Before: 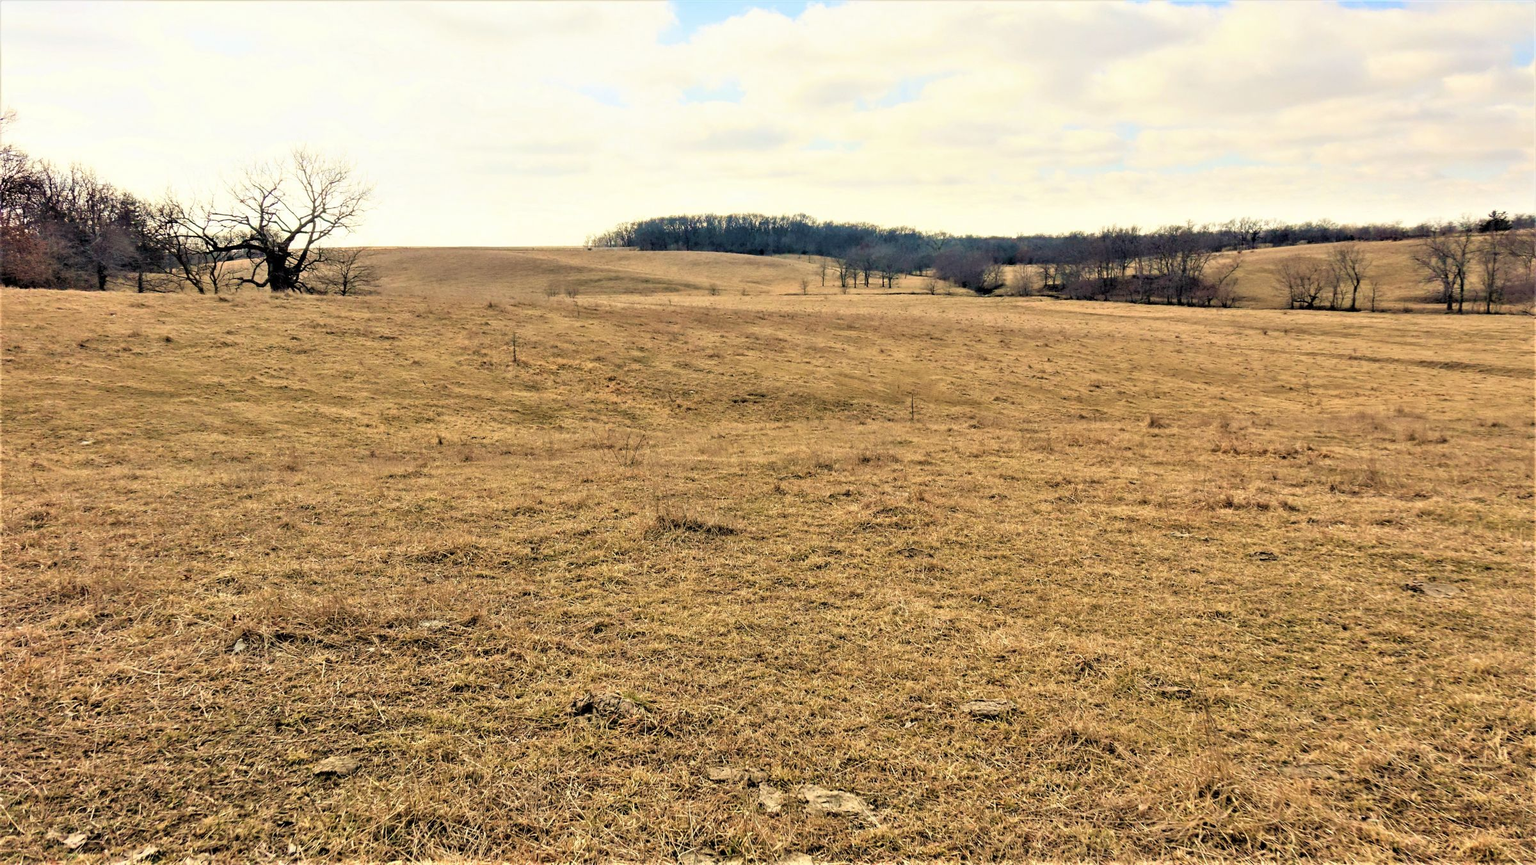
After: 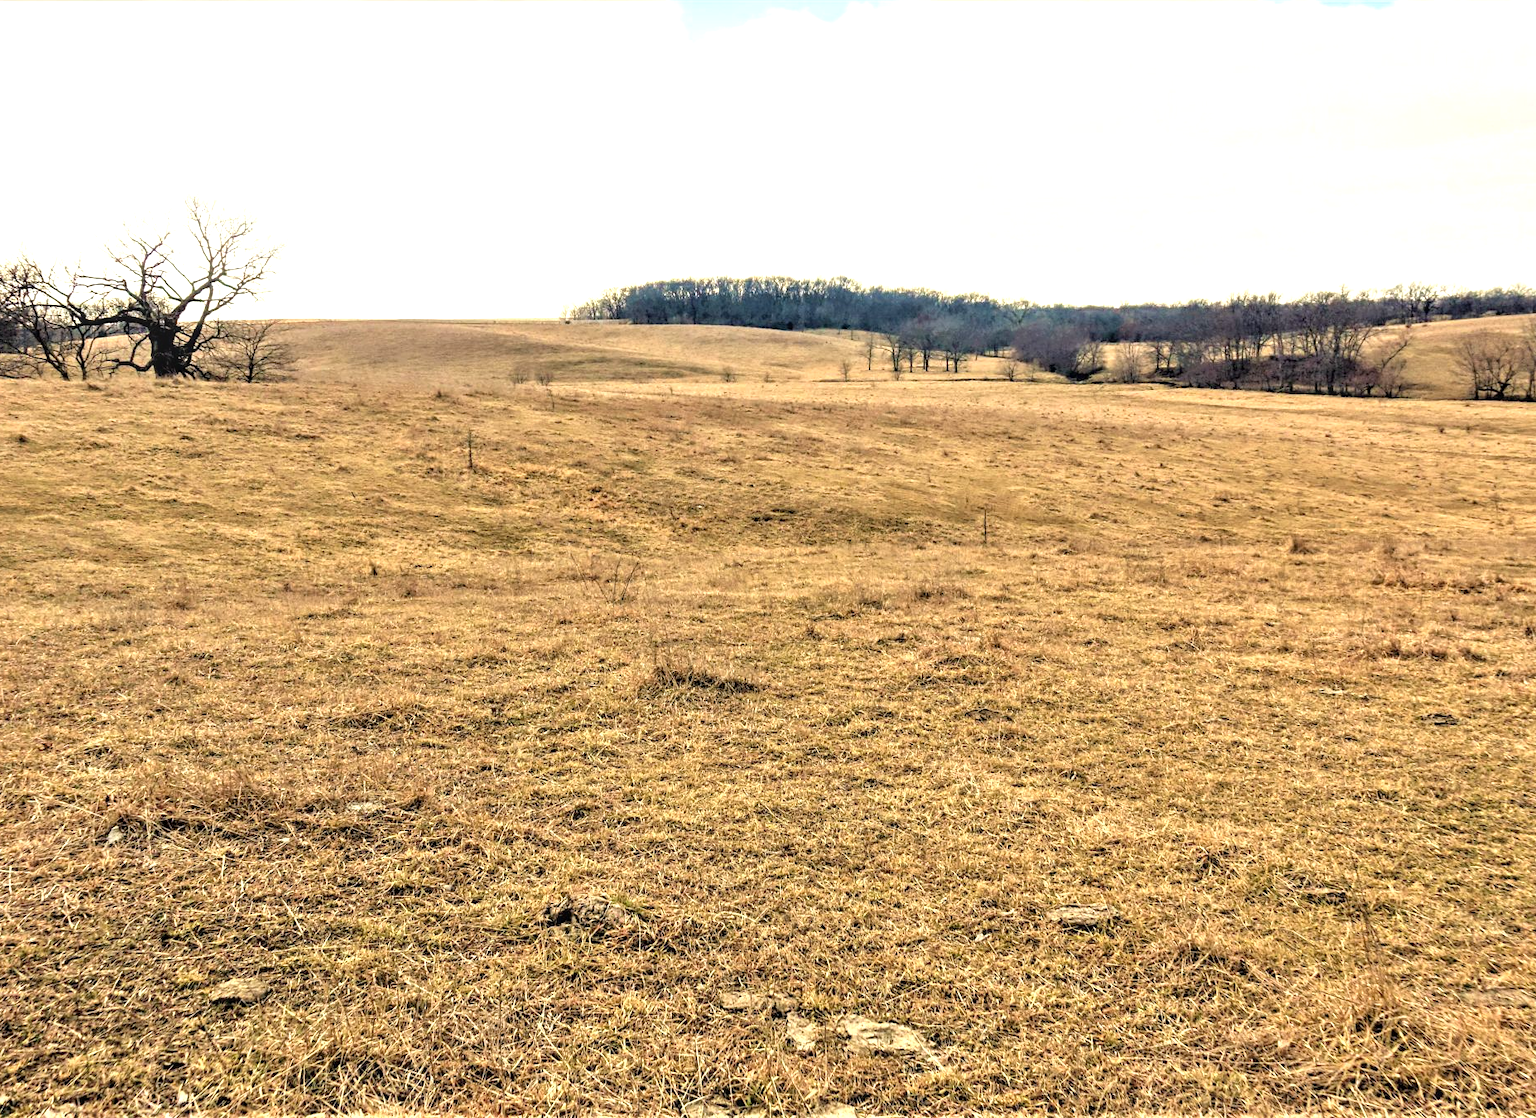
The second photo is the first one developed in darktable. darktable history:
exposure: black level correction 0, exposure 0.5 EV, compensate exposure bias true, compensate highlight preservation false
crop: left 9.857%, right 12.833%
local contrast: on, module defaults
